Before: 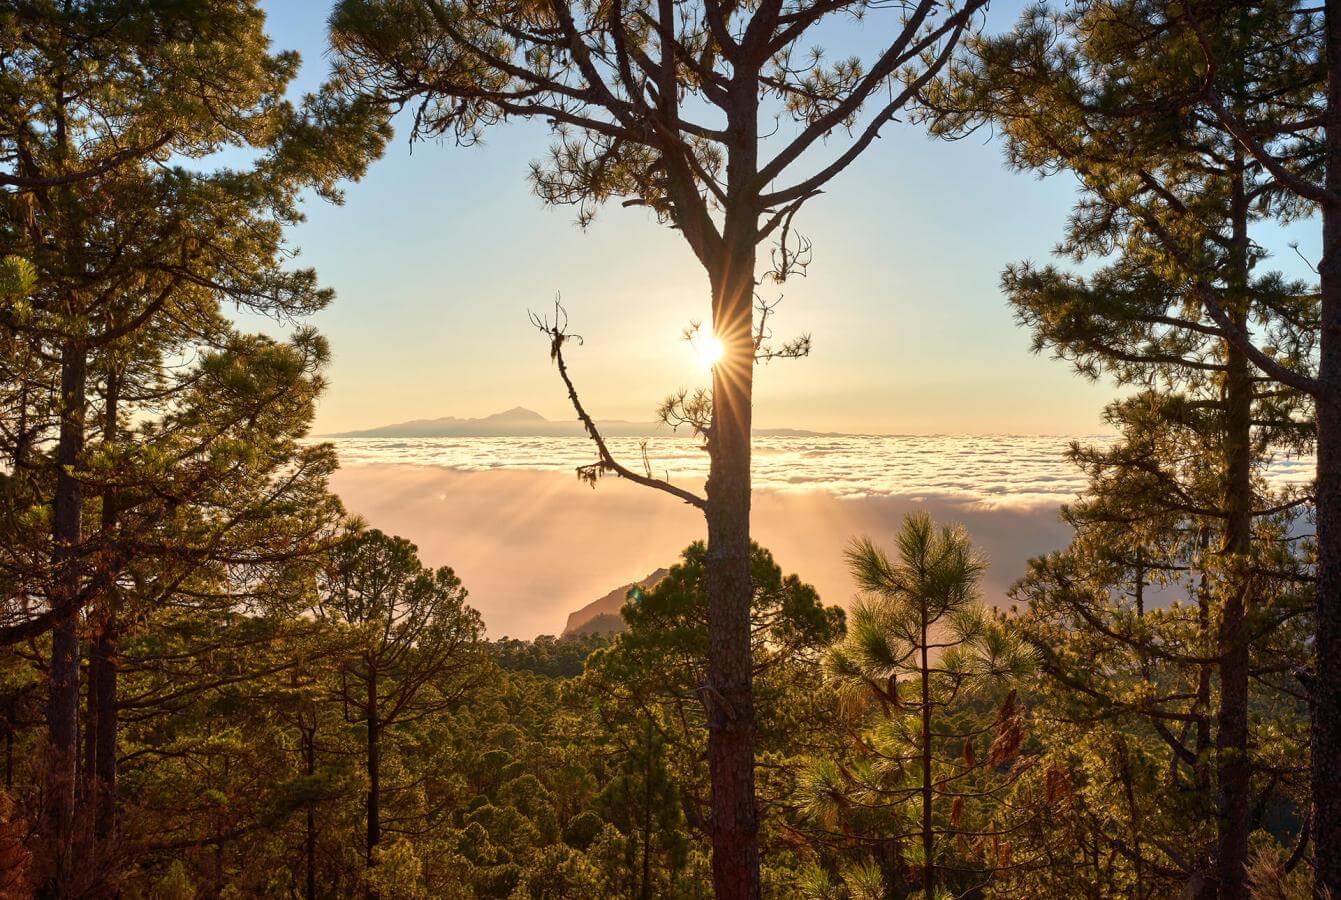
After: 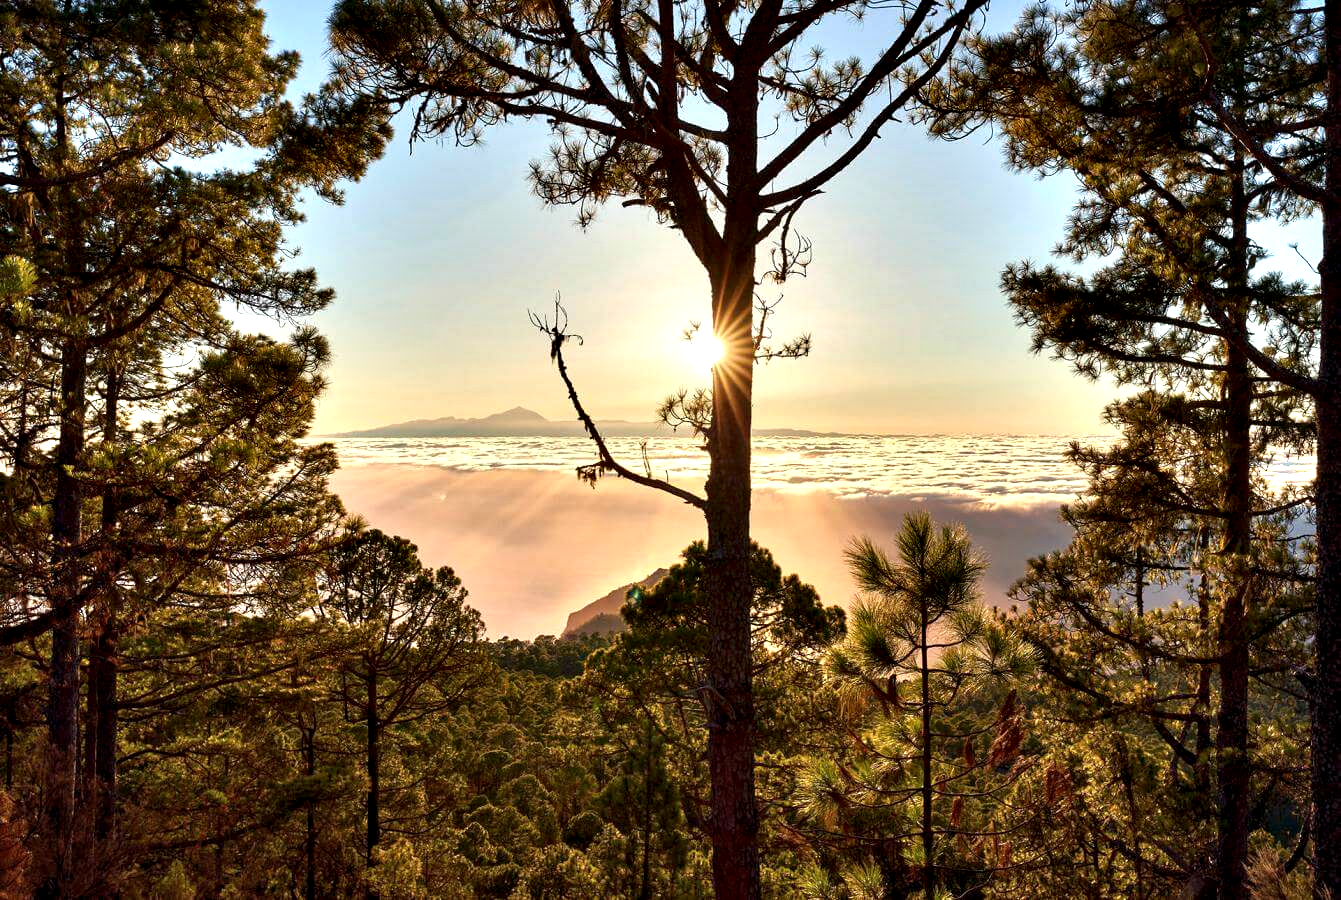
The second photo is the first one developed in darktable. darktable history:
contrast equalizer: y [[0.6 ×6], [0.55 ×6], [0 ×6], [0 ×6], [0 ×6]]
